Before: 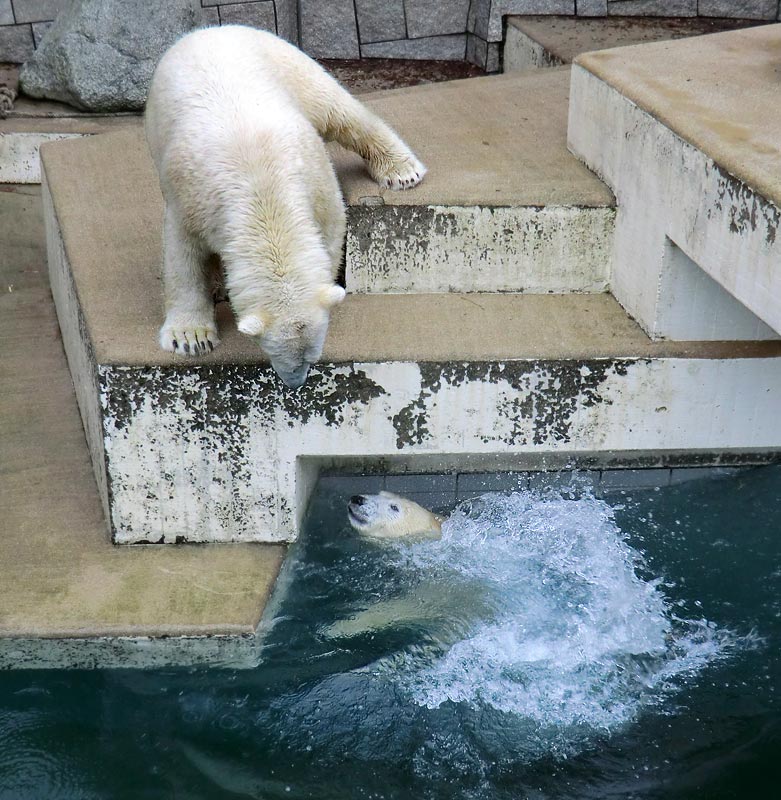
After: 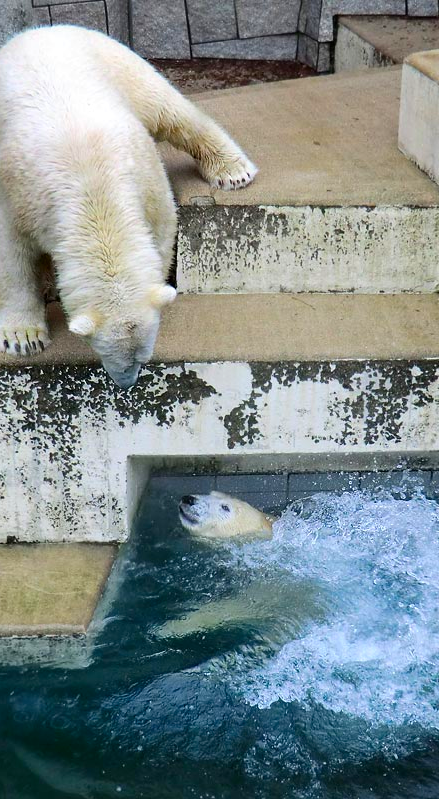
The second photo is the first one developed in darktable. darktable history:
crop: left 21.675%, right 22.014%, bottom 0.015%
contrast brightness saturation: contrast 0.085, saturation 0.278
